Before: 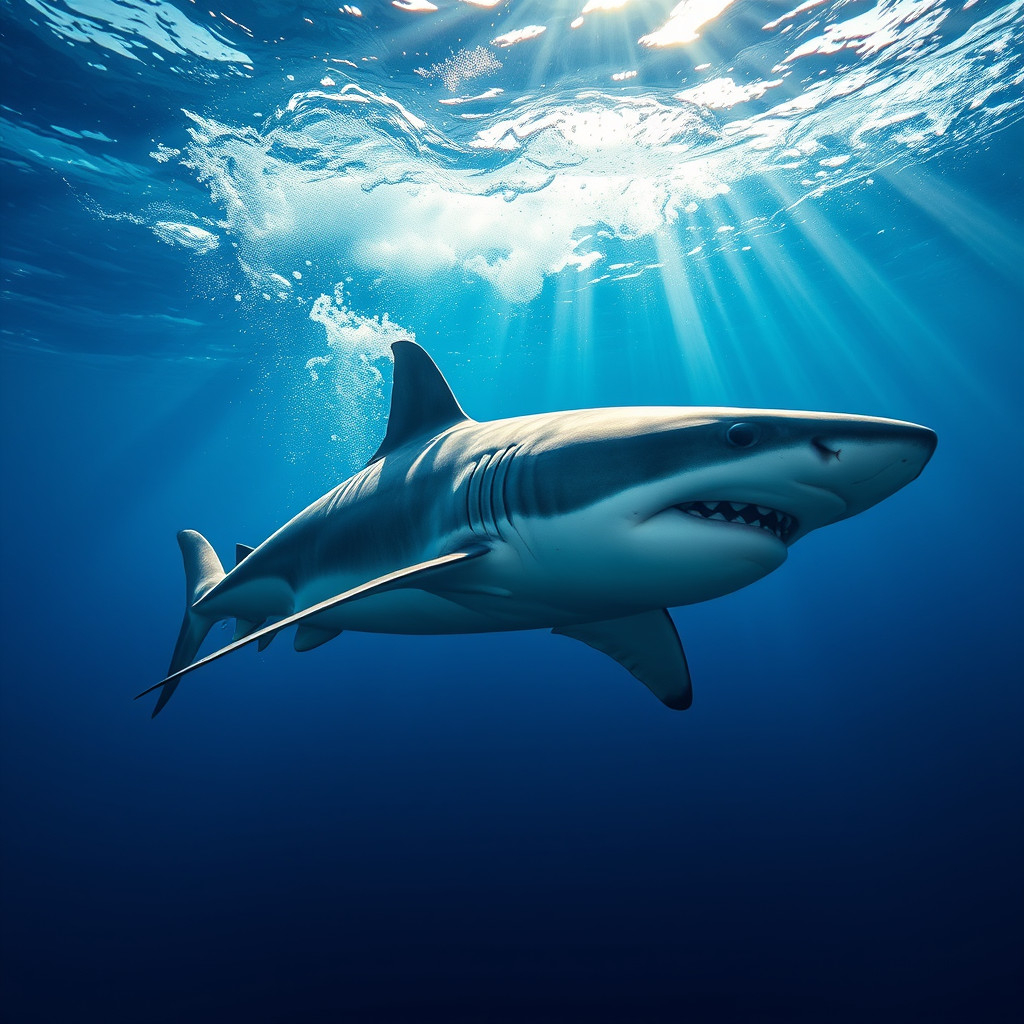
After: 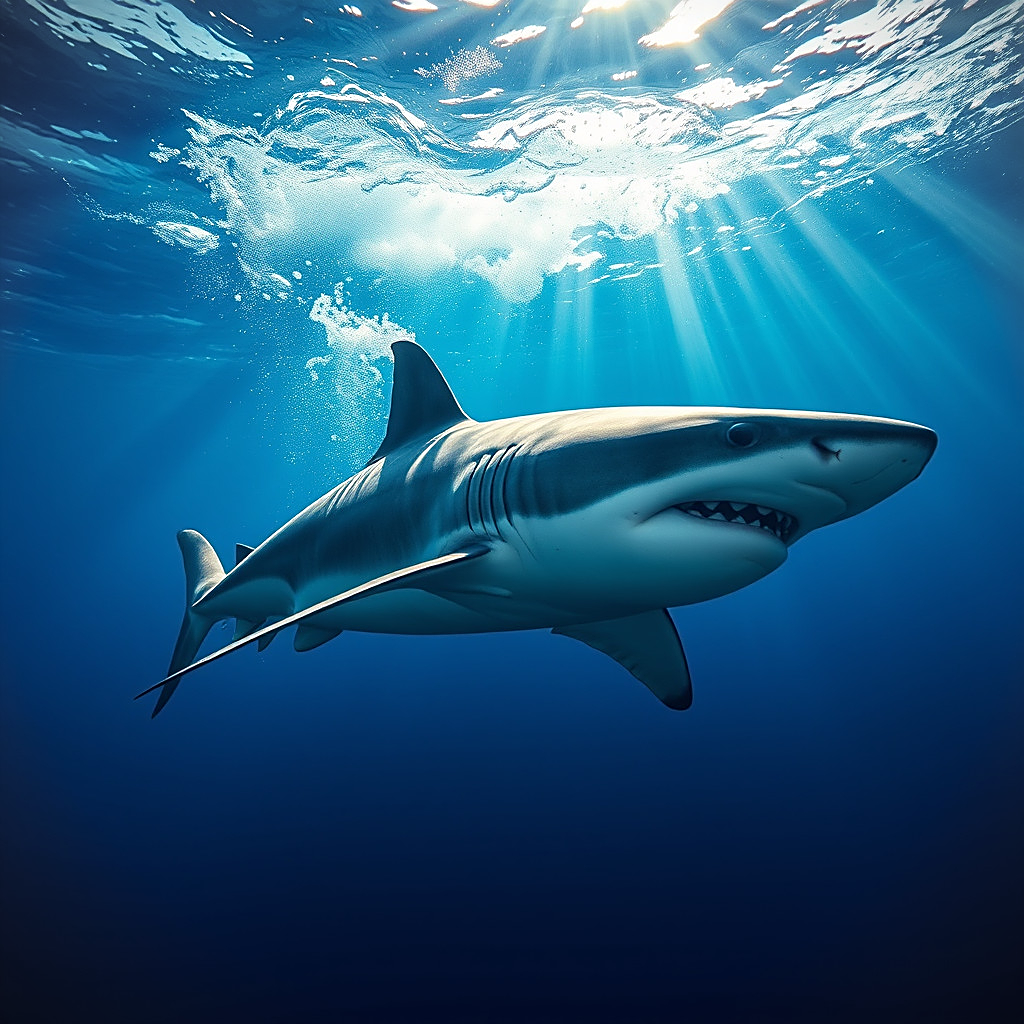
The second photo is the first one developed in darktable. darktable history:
vignetting: fall-off start 100.73%
sharpen: on, module defaults
